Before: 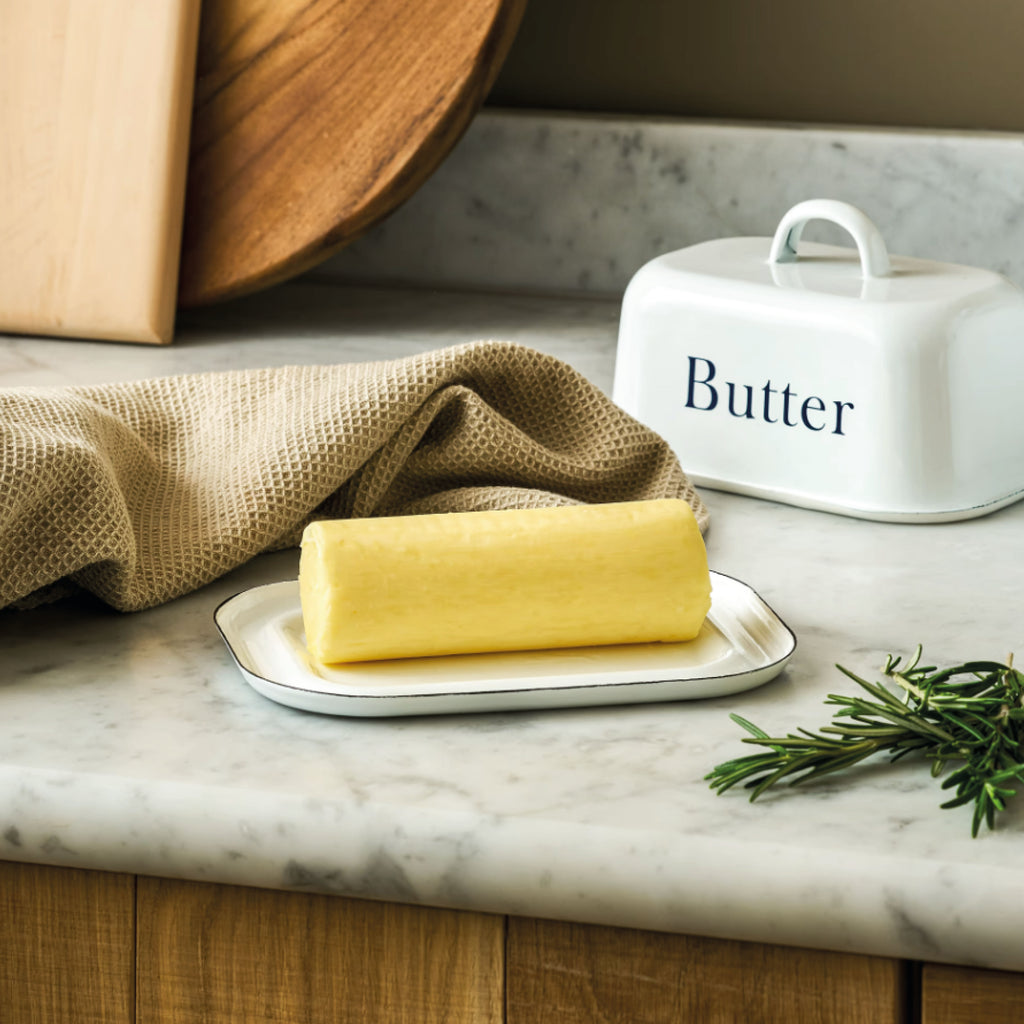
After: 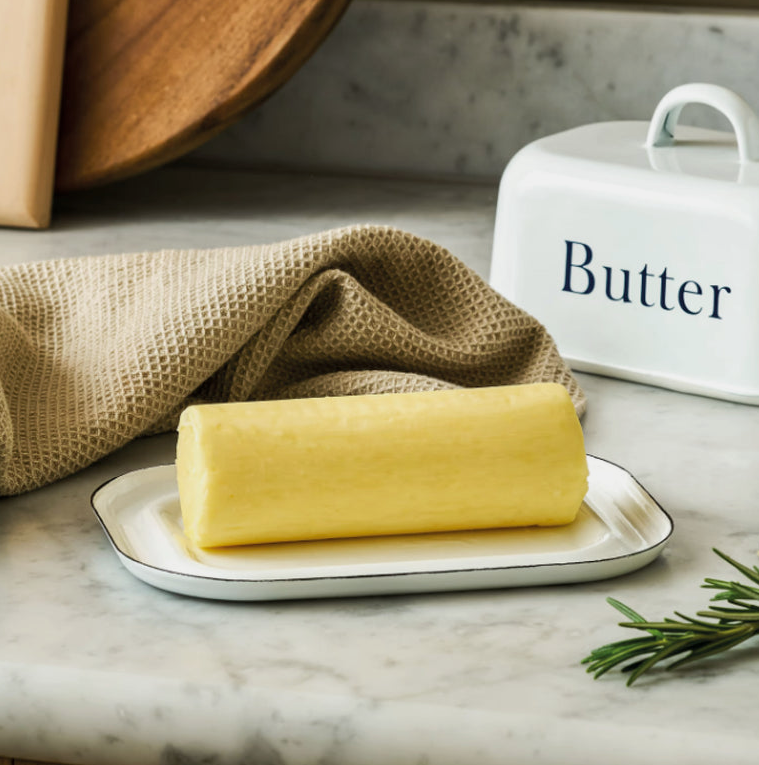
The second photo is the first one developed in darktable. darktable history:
exposure: black level correction 0.001, exposure -0.2 EV, compensate highlight preservation false
crop and rotate: left 12.081%, top 11.371%, right 13.72%, bottom 13.85%
